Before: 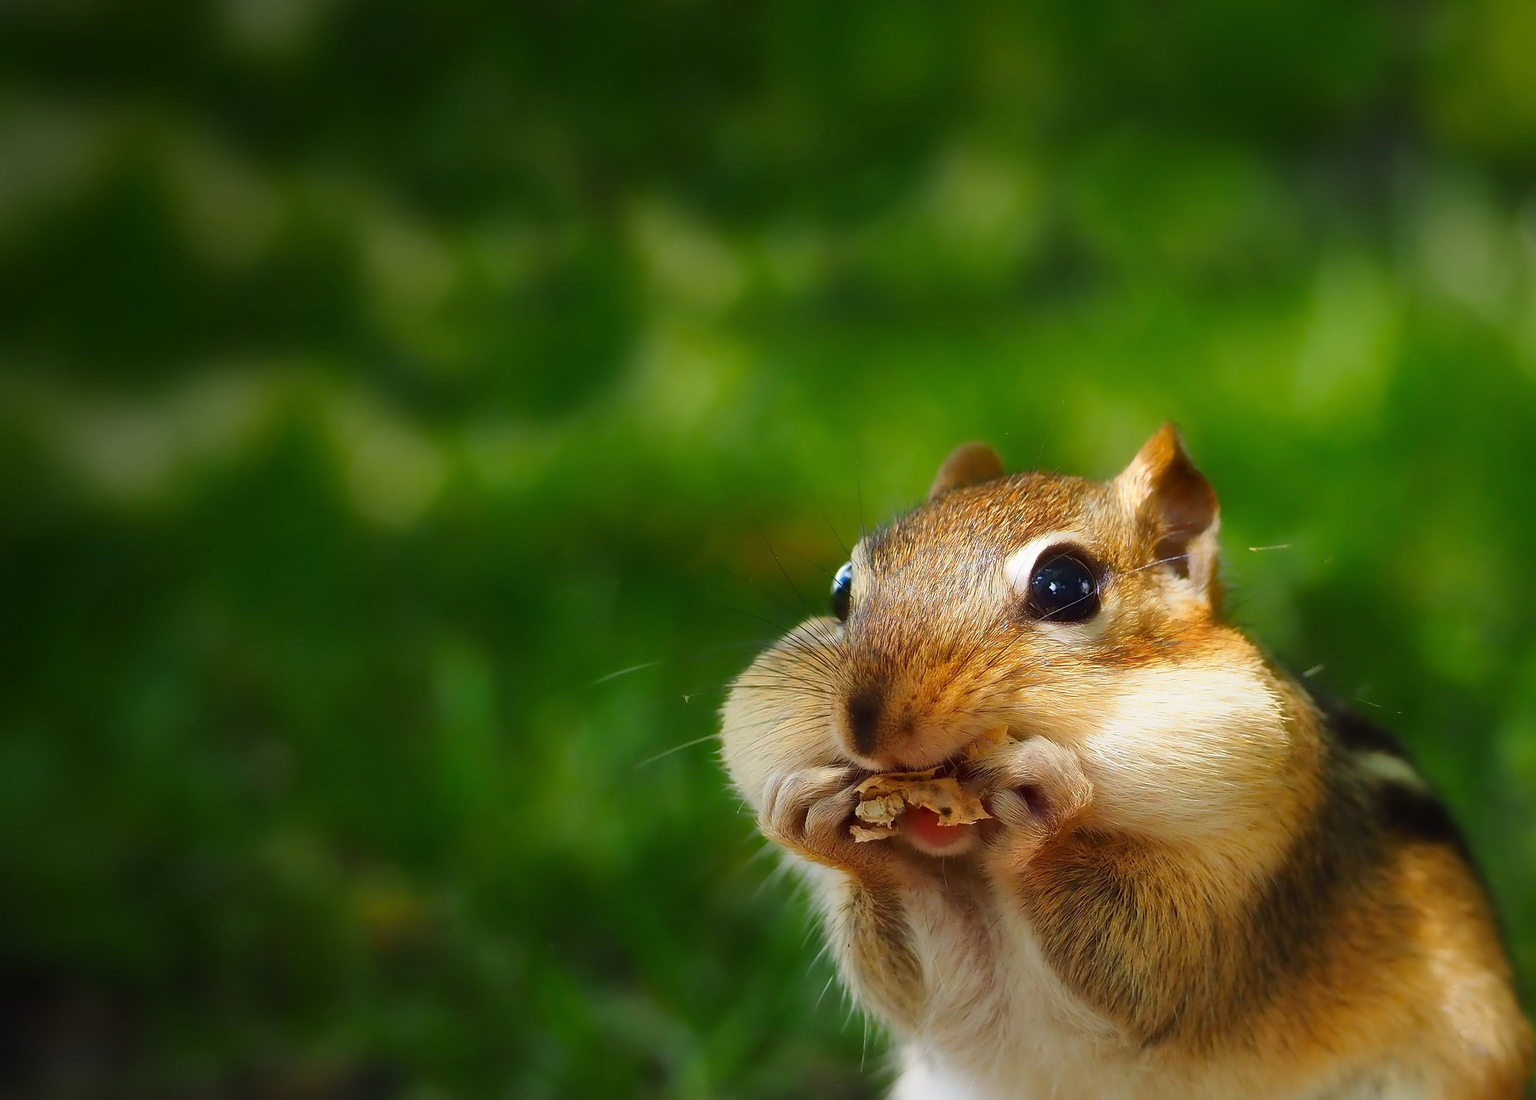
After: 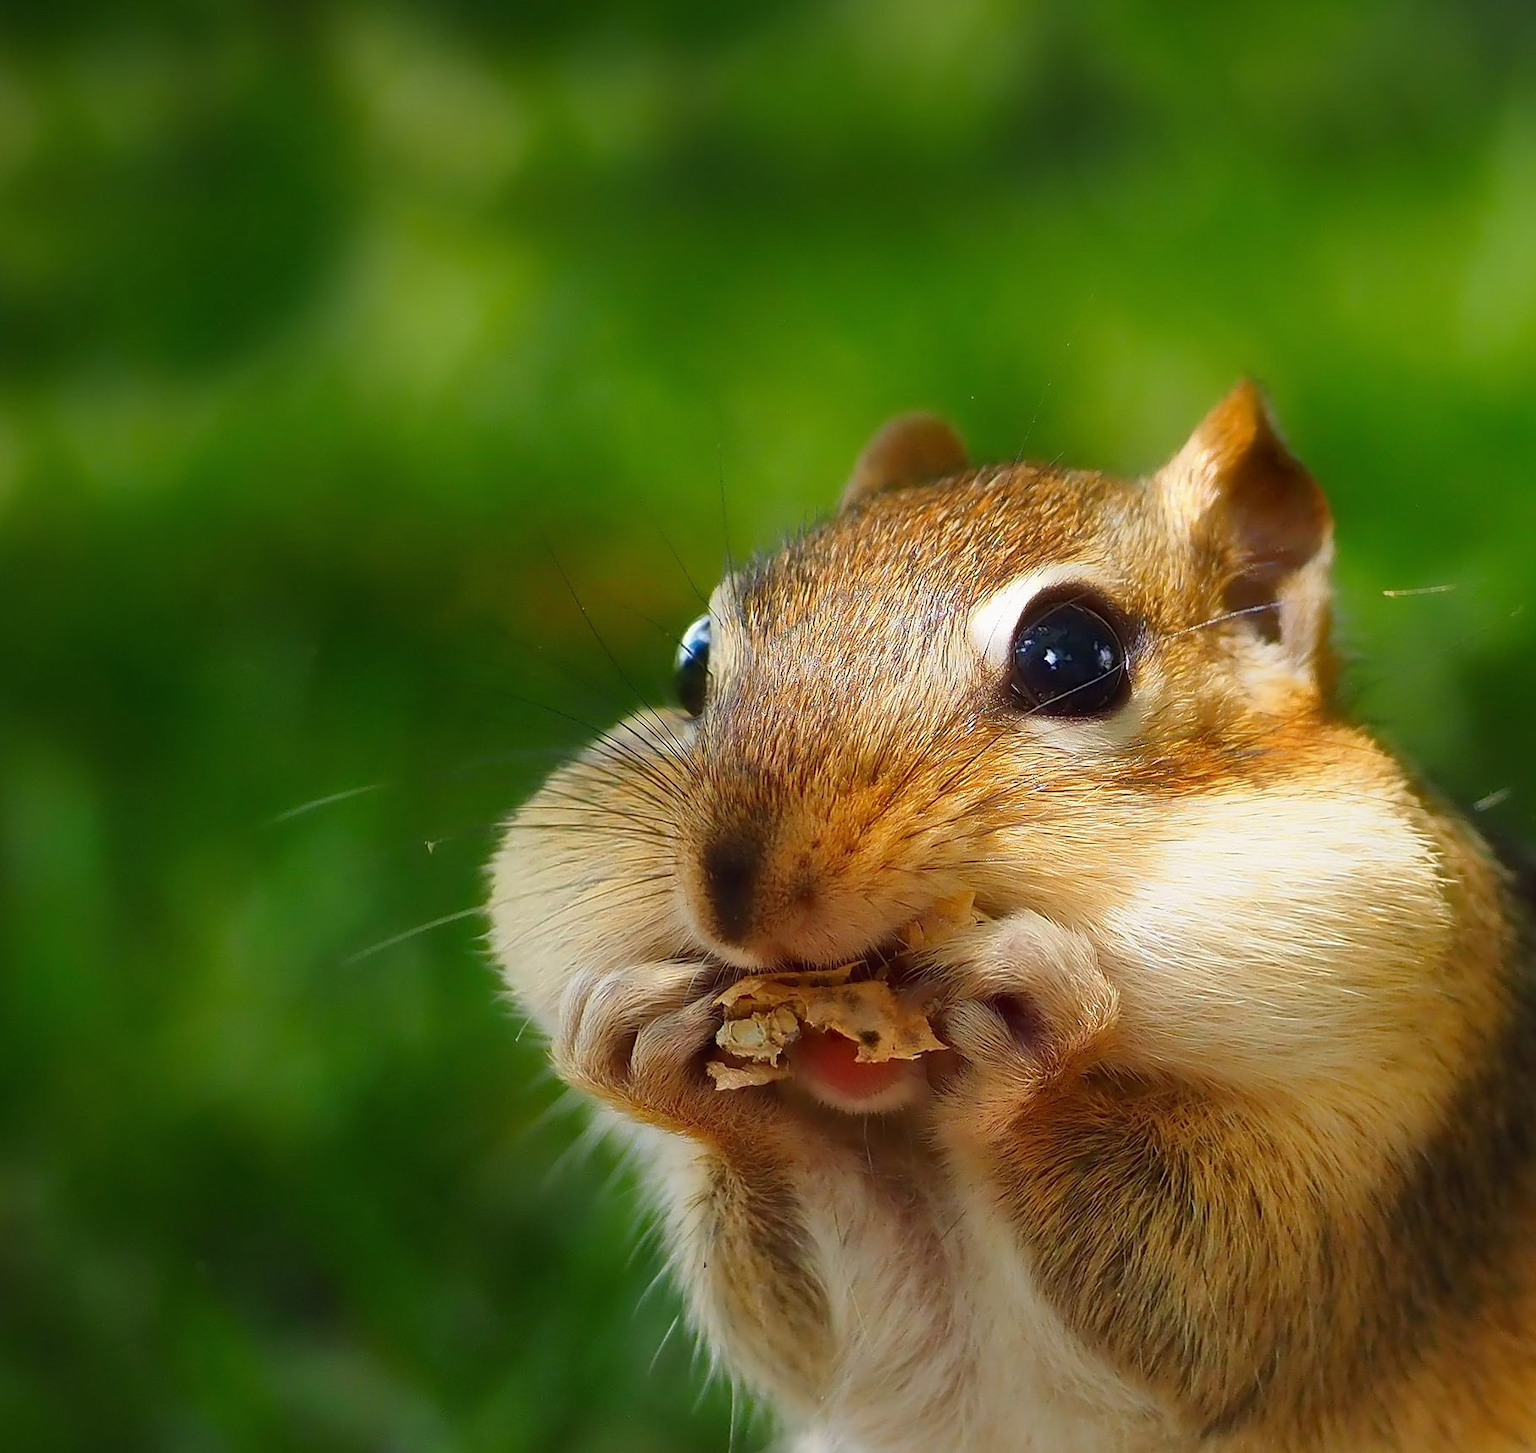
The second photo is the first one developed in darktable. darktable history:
crop and rotate: left 28.187%, top 18.115%, right 12.74%, bottom 3.911%
